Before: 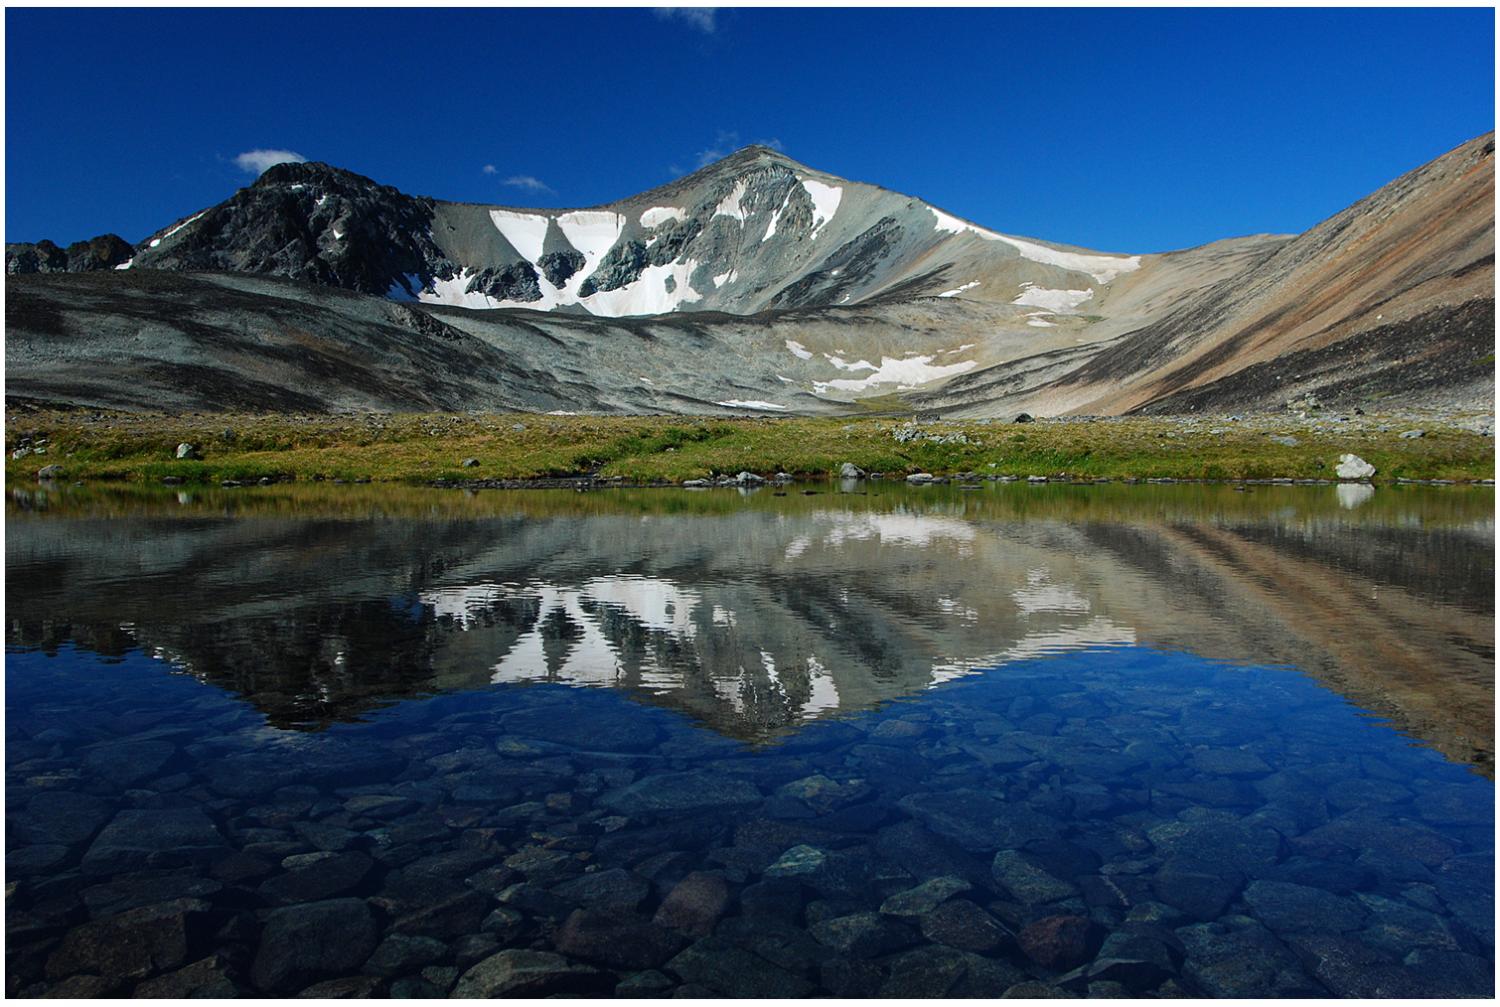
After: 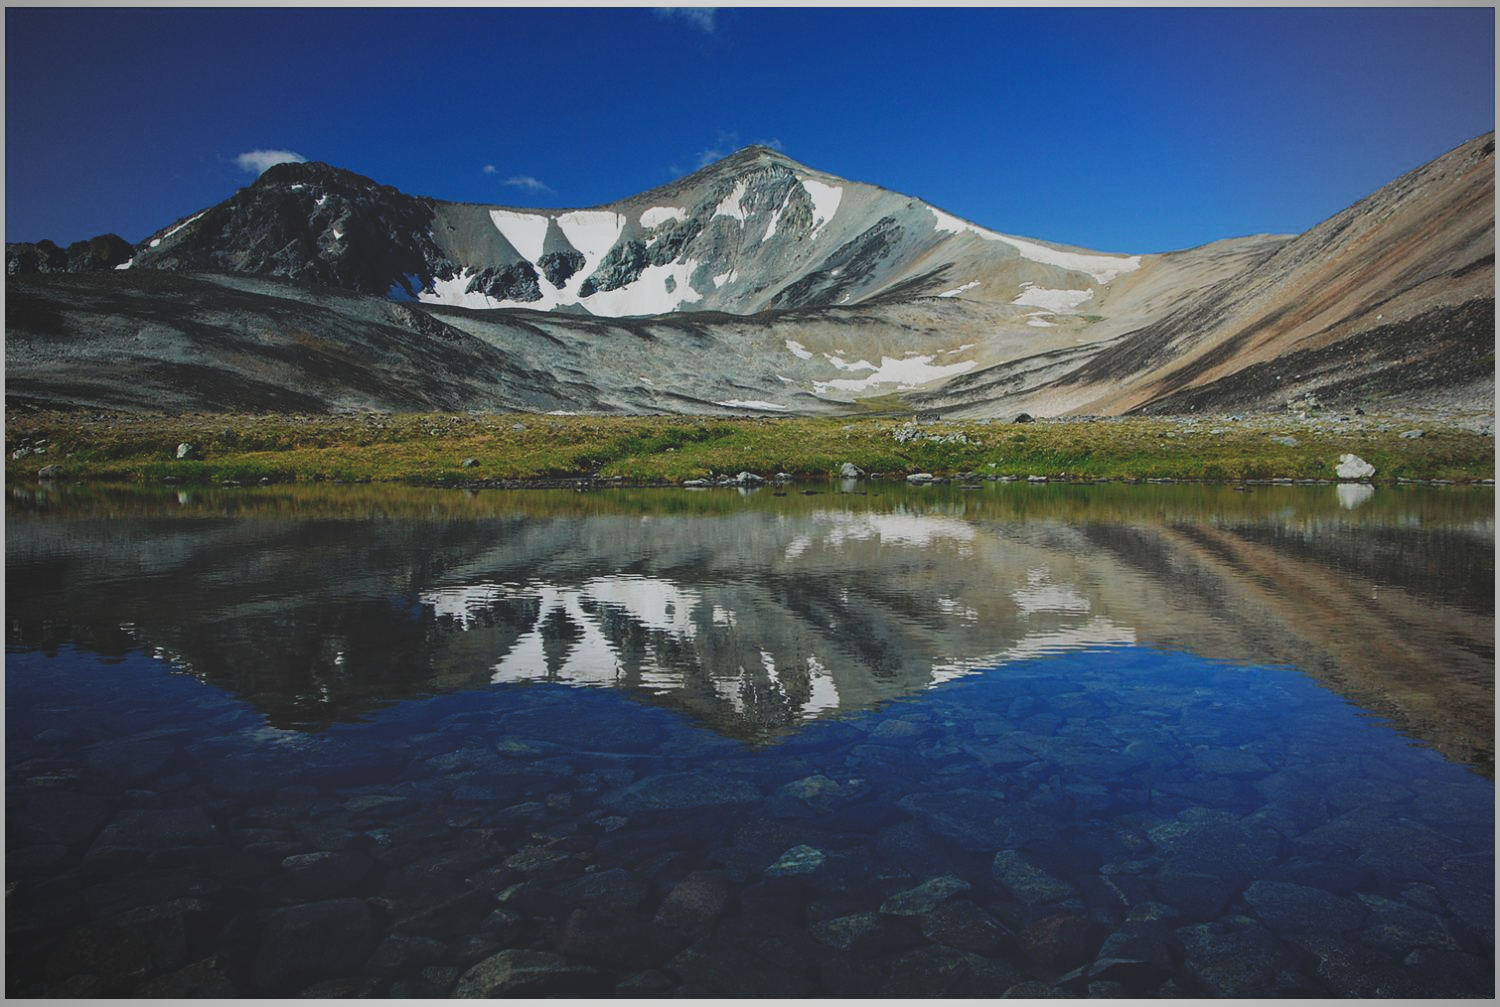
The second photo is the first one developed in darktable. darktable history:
tone curve: curves: ch0 [(0, 0.148) (0.191, 0.225) (0.712, 0.695) (0.864, 0.797) (1, 0.839)], preserve colors none
vignetting: fall-off start 71.45%
